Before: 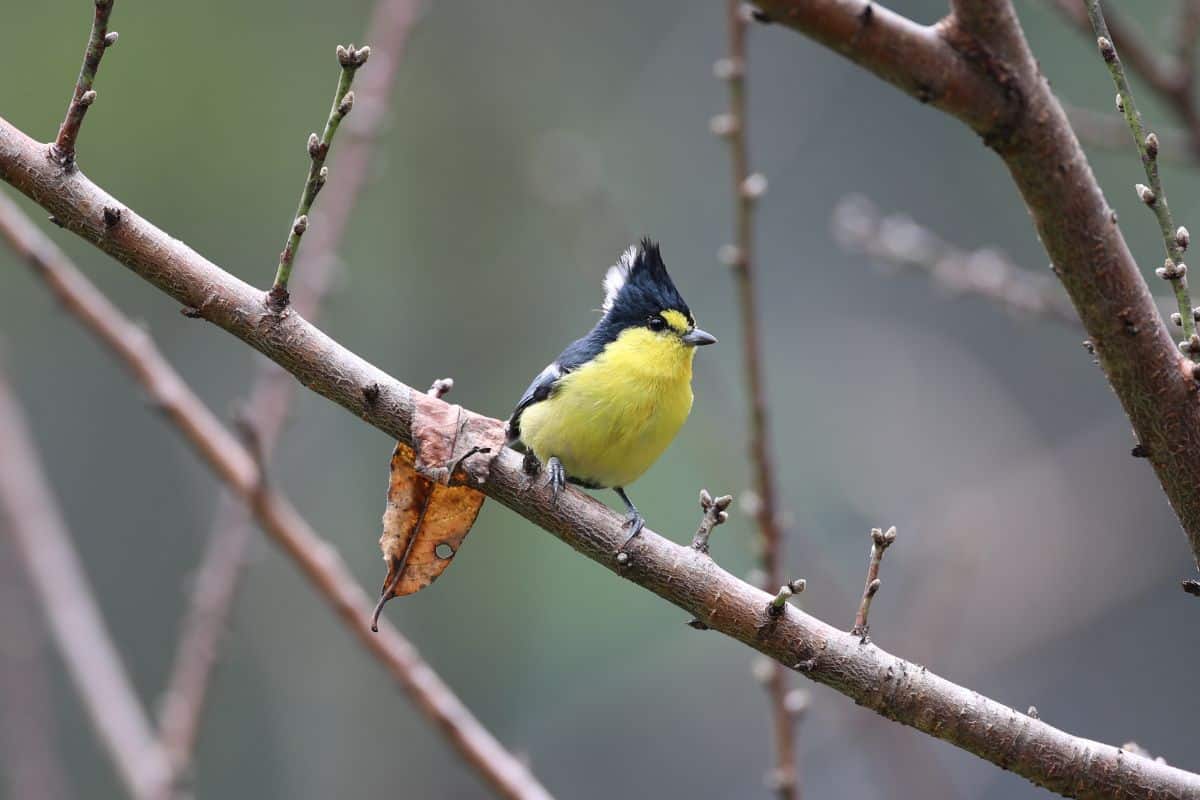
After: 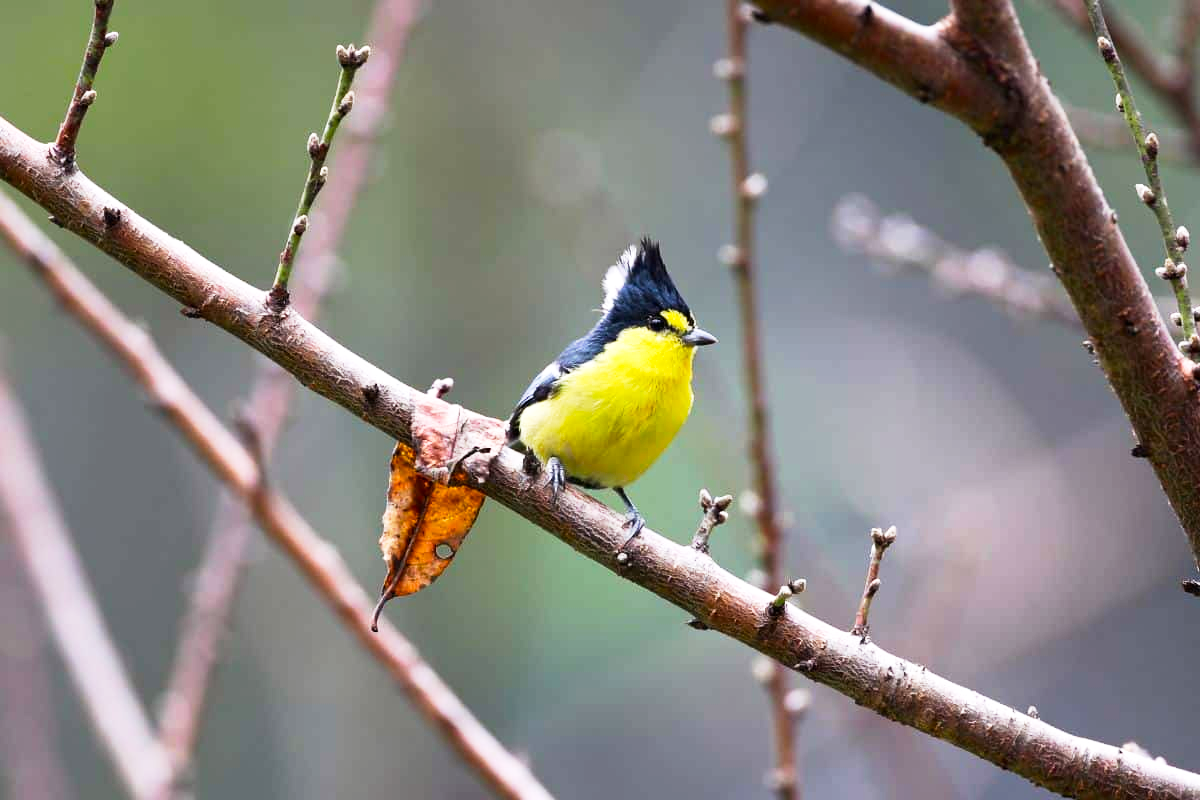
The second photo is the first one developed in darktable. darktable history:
color balance rgb: shadows lift › chroma 1.013%, shadows lift › hue 28.62°, highlights gain › chroma 0.163%, highlights gain › hue 332.36°, perceptual saturation grading › global saturation 31.25%, perceptual brilliance grading › highlights 4.886%, perceptual brilliance grading › shadows -9.832%
base curve: curves: ch0 [(0, 0) (0.005, 0.002) (0.193, 0.295) (0.399, 0.664) (0.75, 0.928) (1, 1)], preserve colors none
